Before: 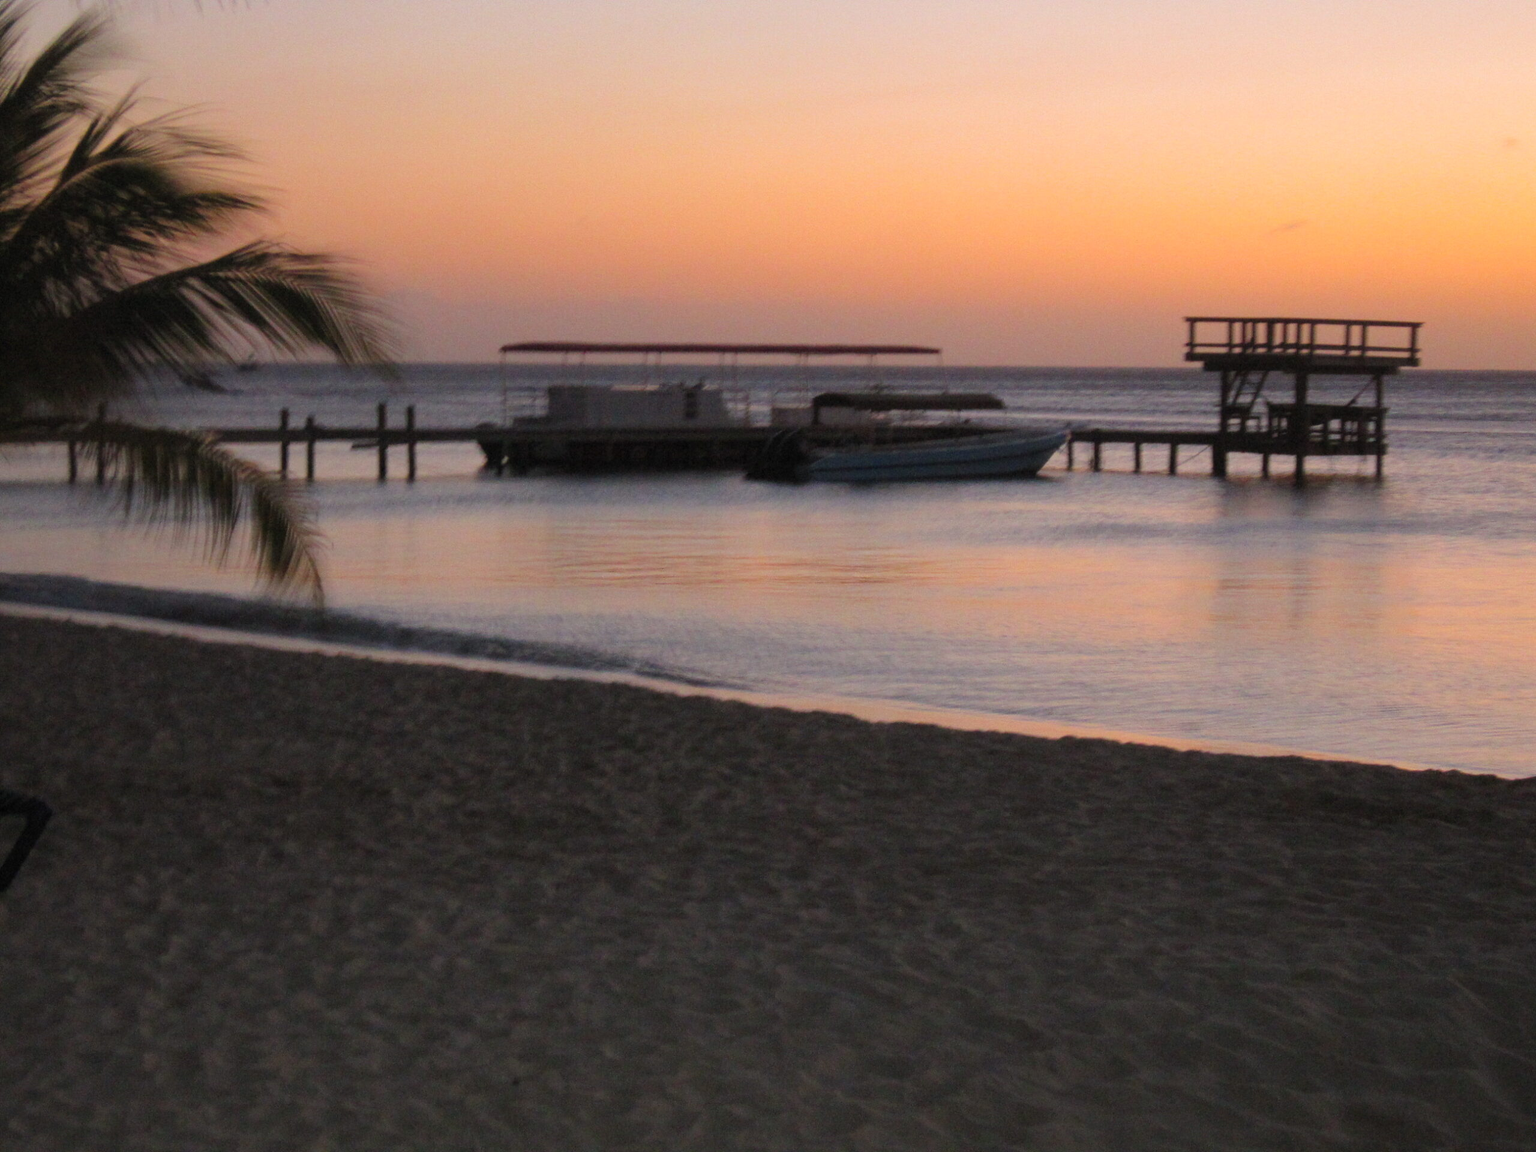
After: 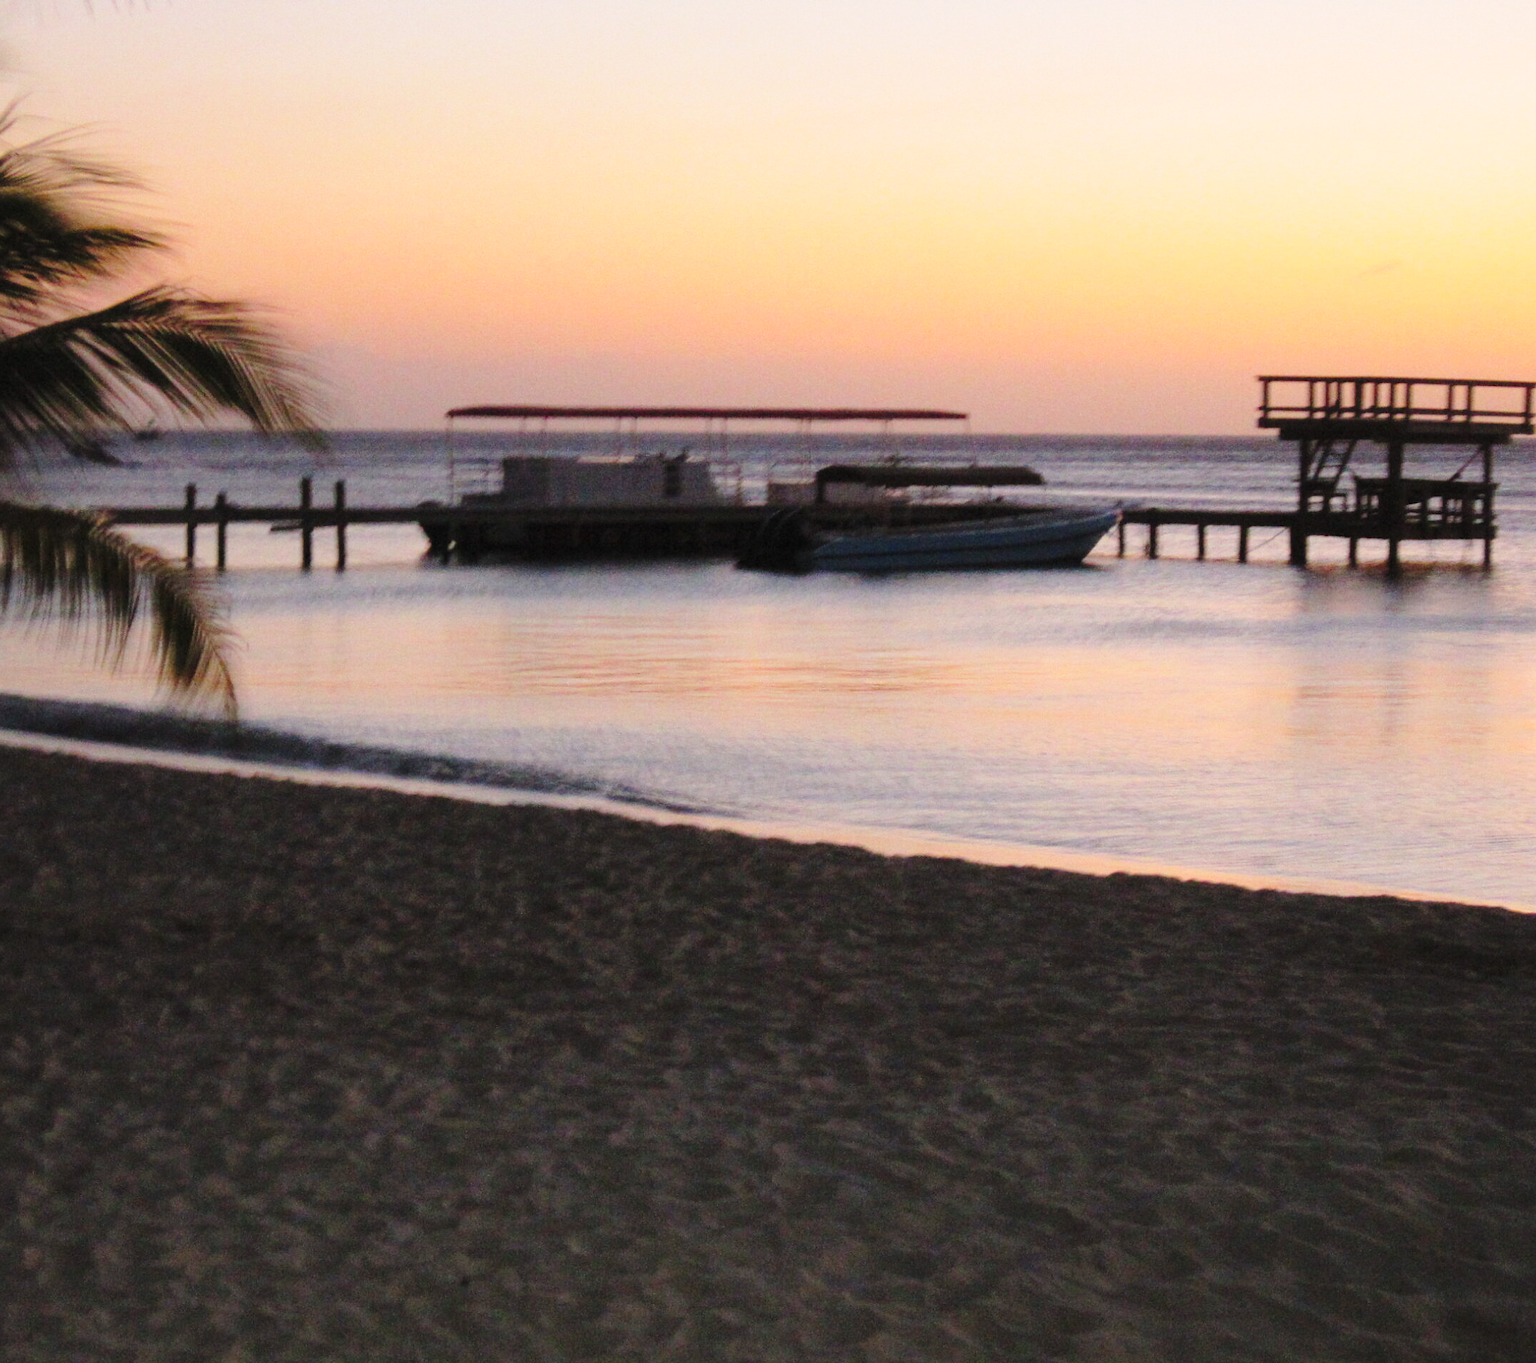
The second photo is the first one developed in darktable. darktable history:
crop: left 8.048%, right 7.527%
base curve: curves: ch0 [(0, 0) (0.028, 0.03) (0.121, 0.232) (0.46, 0.748) (0.859, 0.968) (1, 1)], preserve colors none
exposure: compensate highlight preservation false
